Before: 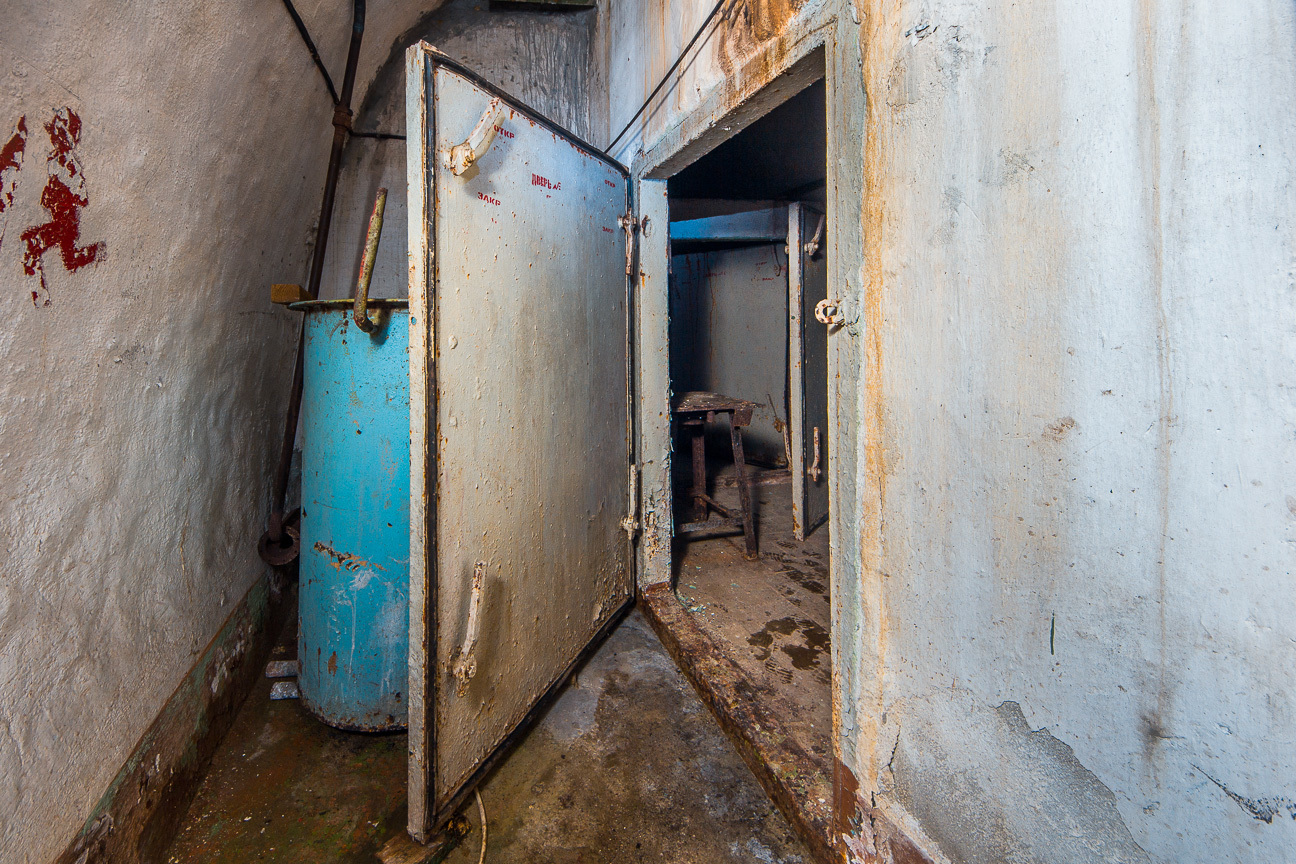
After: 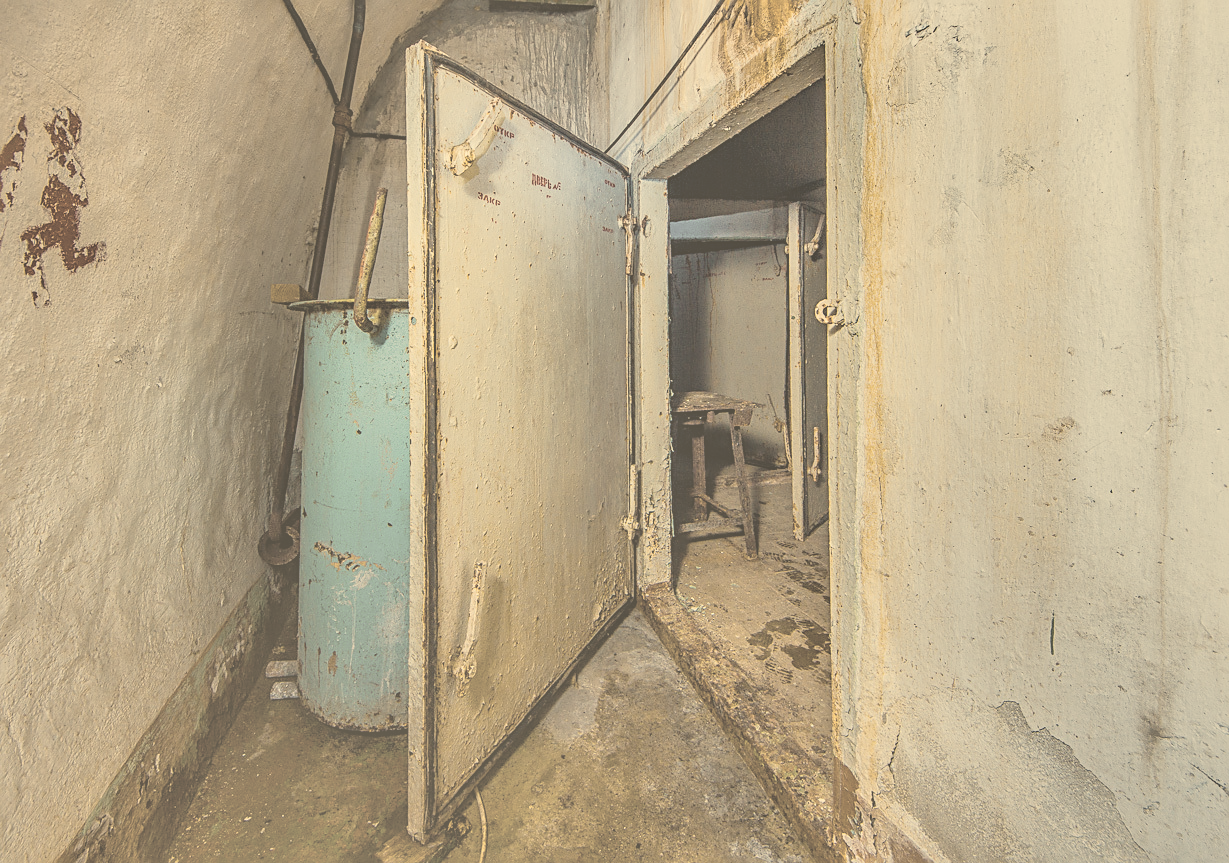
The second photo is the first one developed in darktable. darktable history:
crop and rotate: left 0%, right 5.145%
color balance rgb: linear chroma grading › shadows 15.35%, perceptual saturation grading › global saturation 31.057%, global vibrance 50.045%
contrast brightness saturation: contrast -0.322, brightness 0.739, saturation -0.772
sharpen: on, module defaults
shadows and highlights: soften with gaussian
local contrast: shadows 94%, midtone range 0.494
color correction: highlights a* 2.51, highlights b* 23.08
